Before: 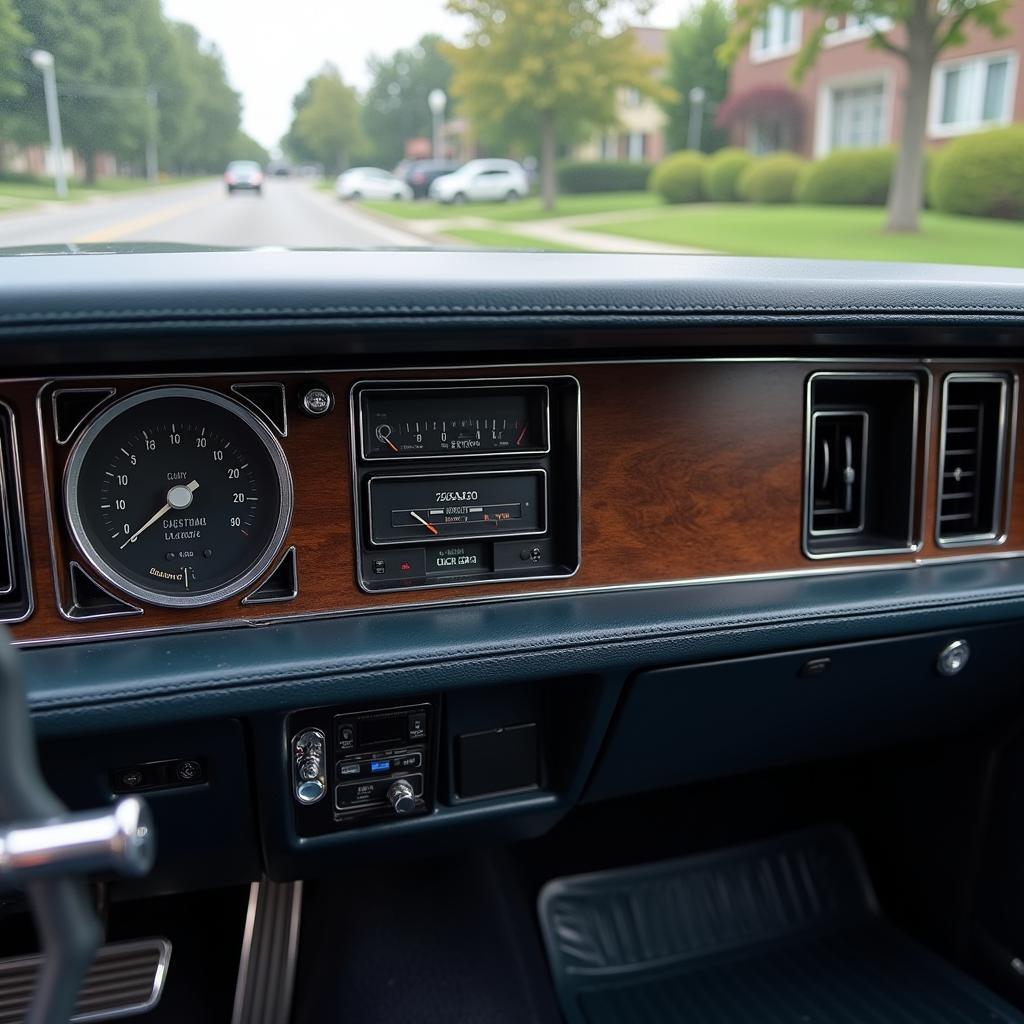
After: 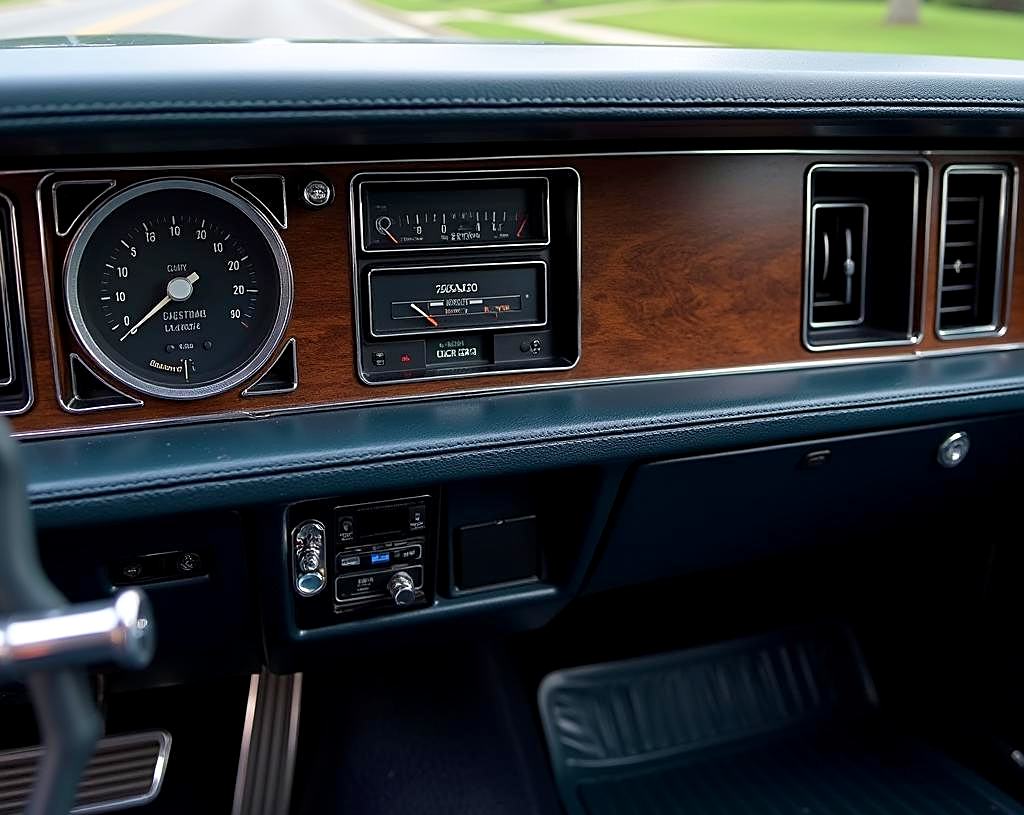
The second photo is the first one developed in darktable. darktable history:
crop and rotate: top 20.324%
sharpen: on, module defaults
exposure: black level correction 0.002, exposure 0.148 EV, compensate highlight preservation false
velvia: on, module defaults
